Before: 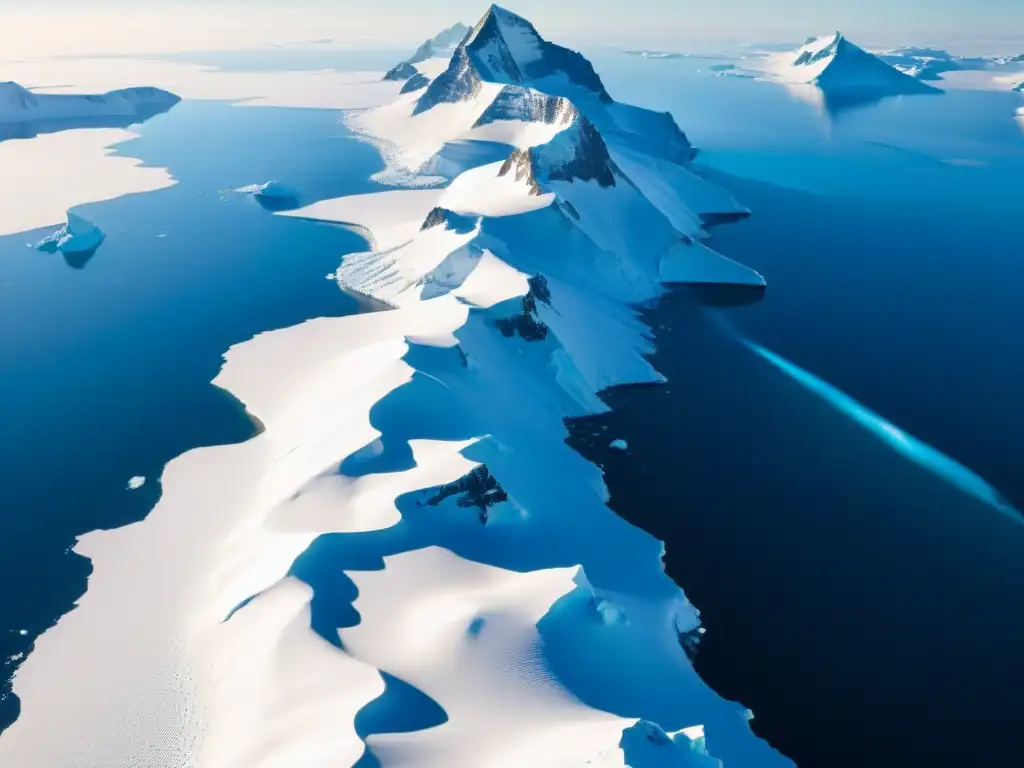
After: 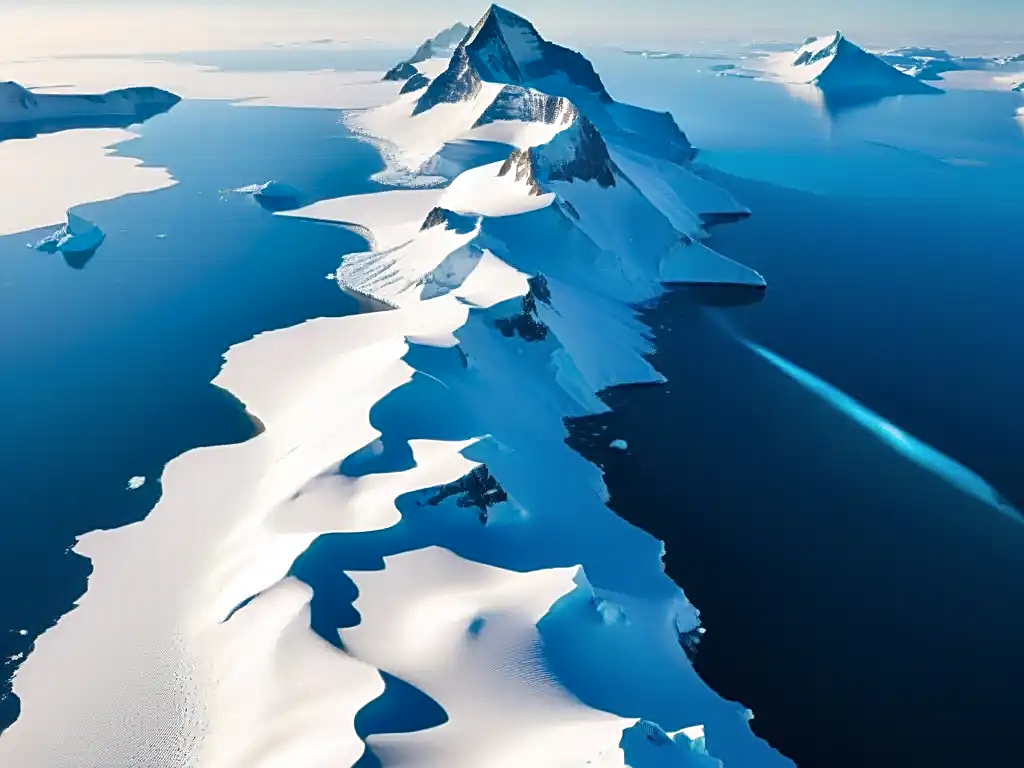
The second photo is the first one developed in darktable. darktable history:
shadows and highlights: shadows 12, white point adjustment 1.2, soften with gaussian
sharpen: on, module defaults
